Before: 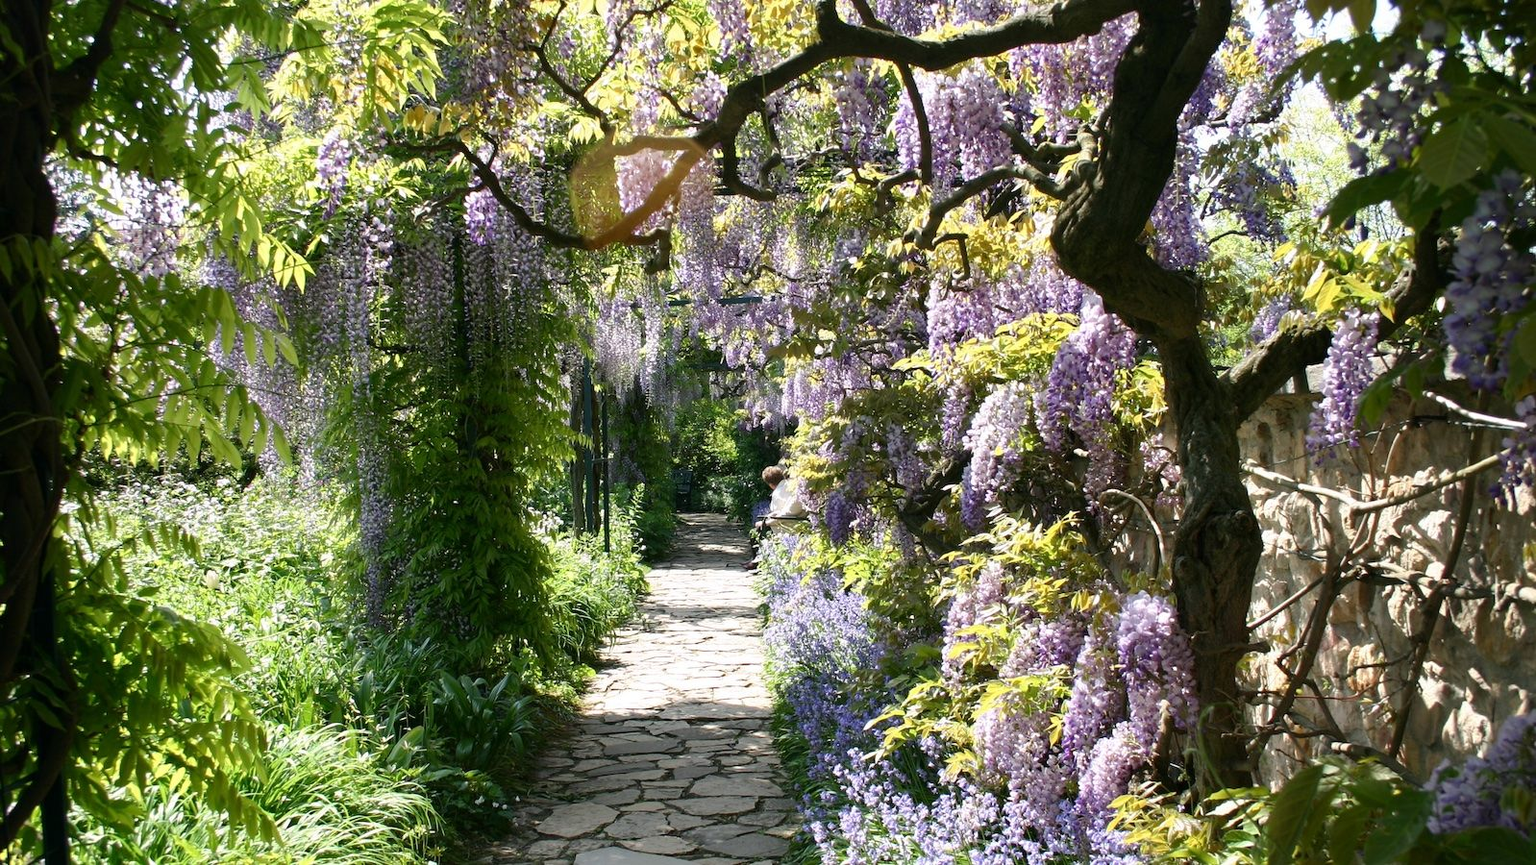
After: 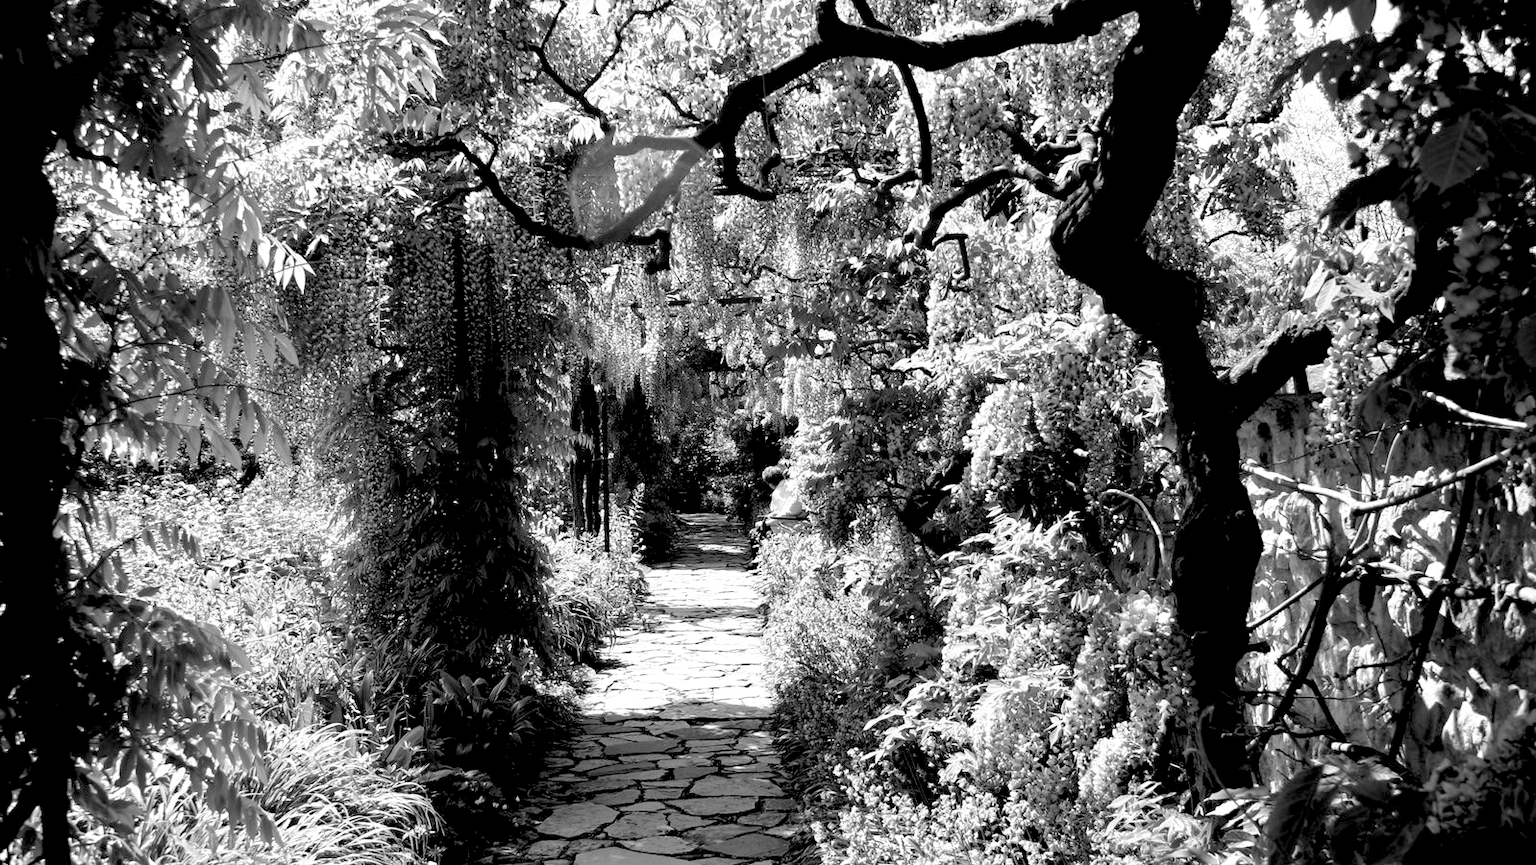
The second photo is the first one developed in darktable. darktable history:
monochrome: on, module defaults
color correction: highlights a* 2.75, highlights b* 5, shadows a* -2.04, shadows b* -4.84, saturation 0.8
rgb levels: levels [[0.029, 0.461, 0.922], [0, 0.5, 1], [0, 0.5, 1]]
haze removal: compatibility mode true, adaptive false
